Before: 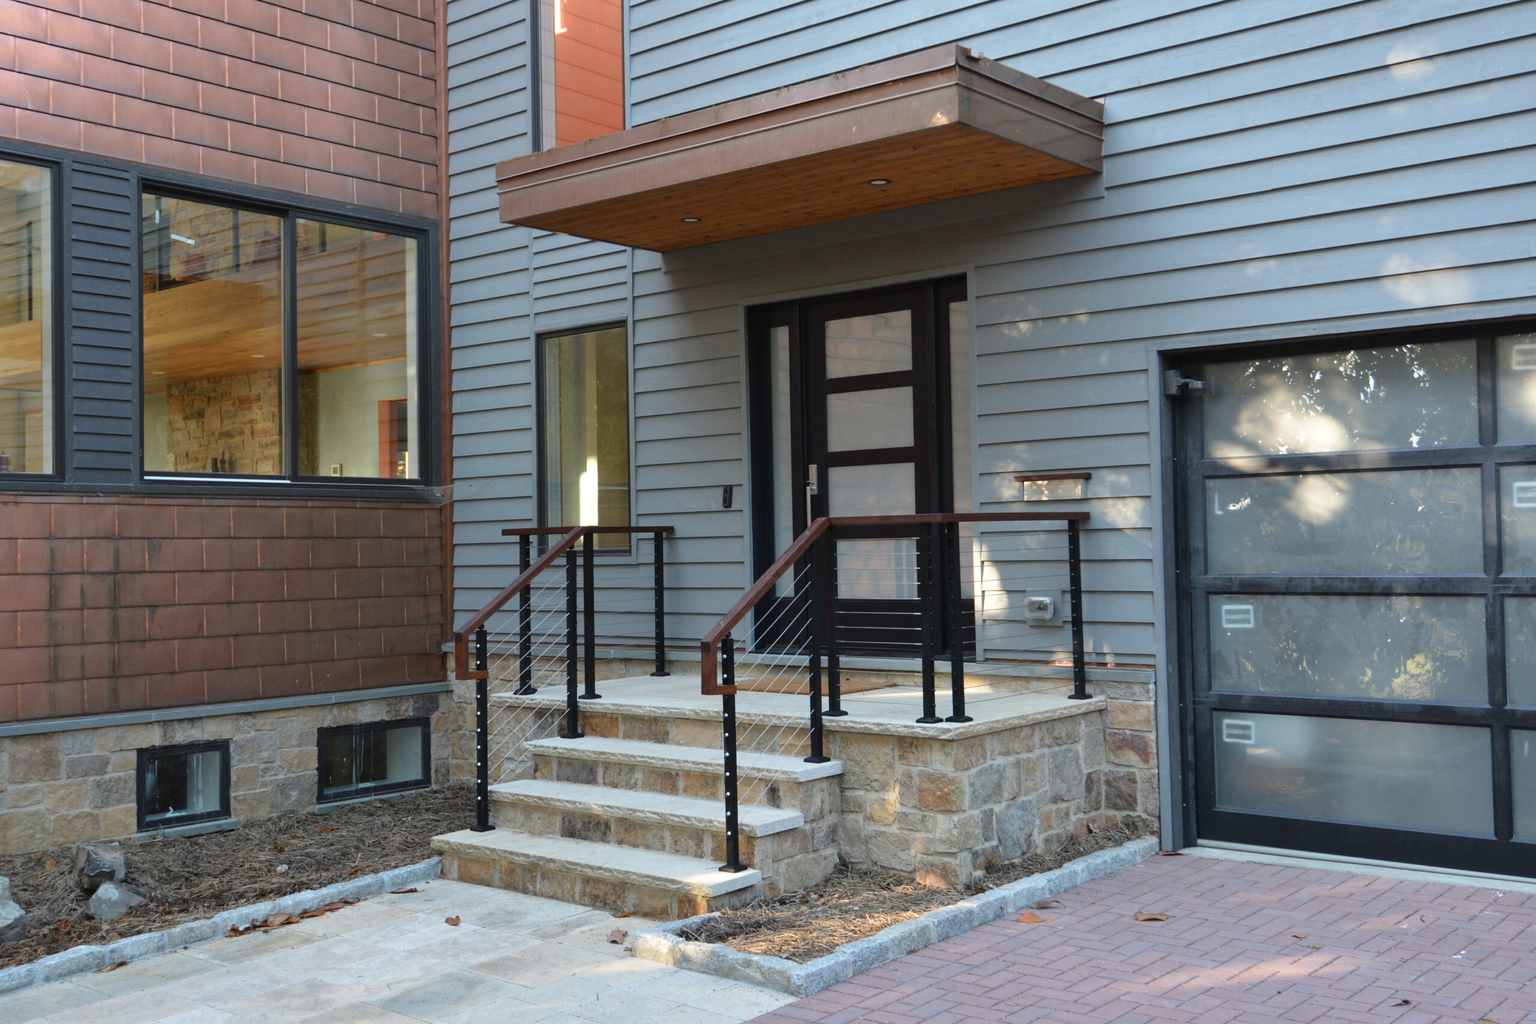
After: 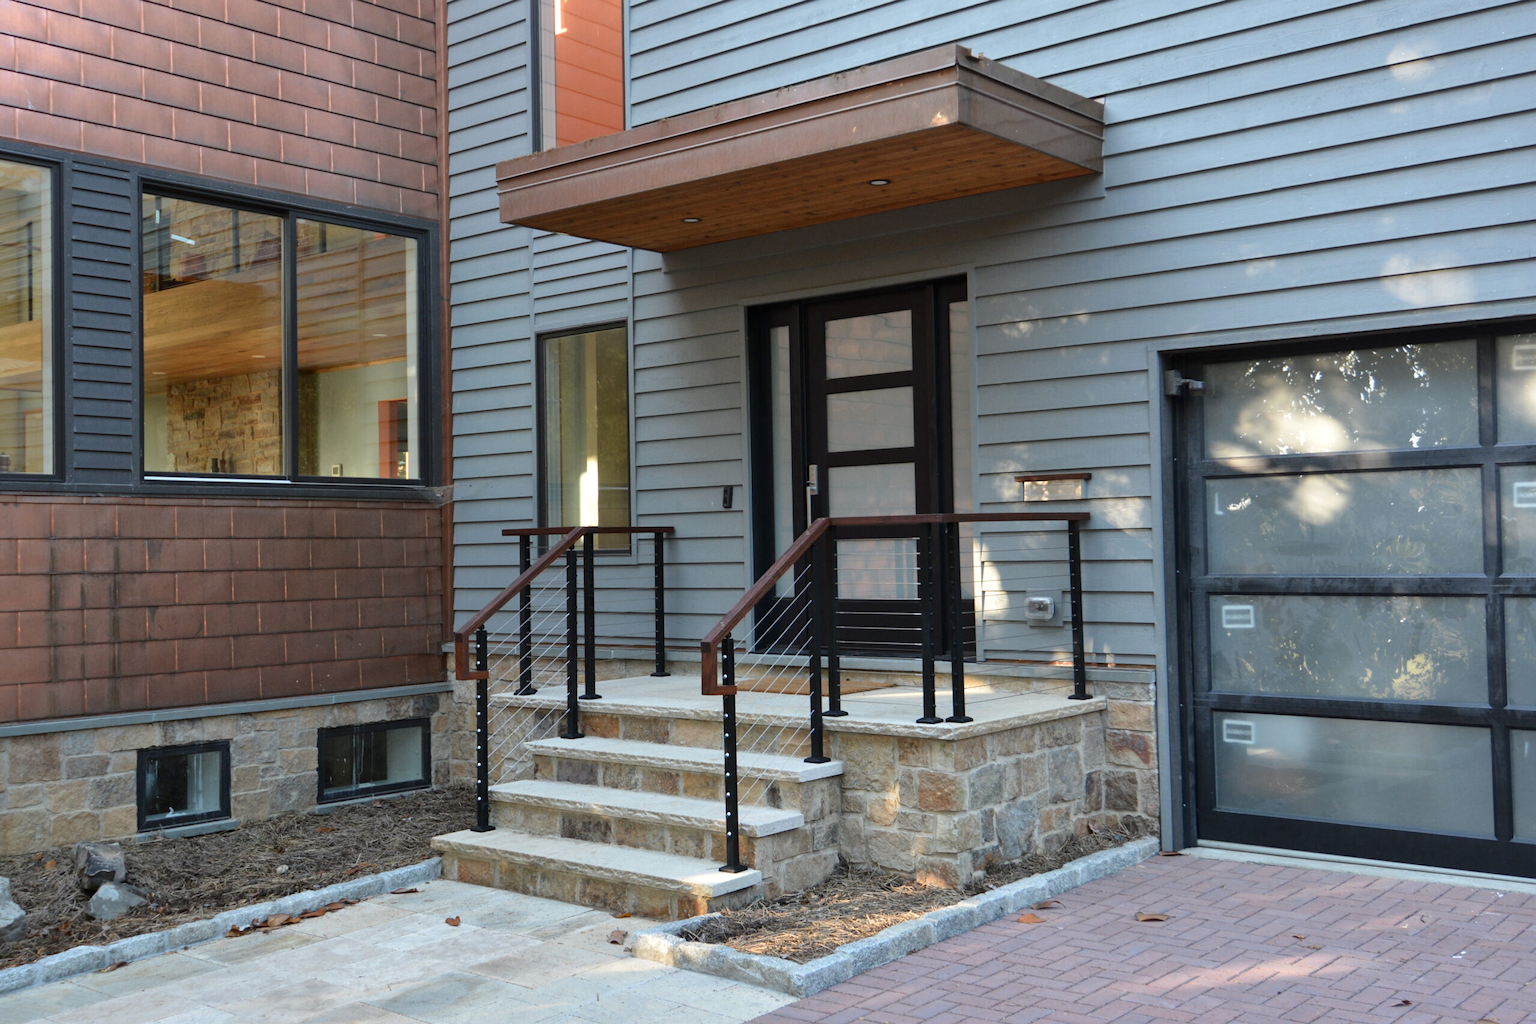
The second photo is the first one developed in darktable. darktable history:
local contrast: mode bilateral grid, contrast 21, coarseness 51, detail 120%, midtone range 0.2
